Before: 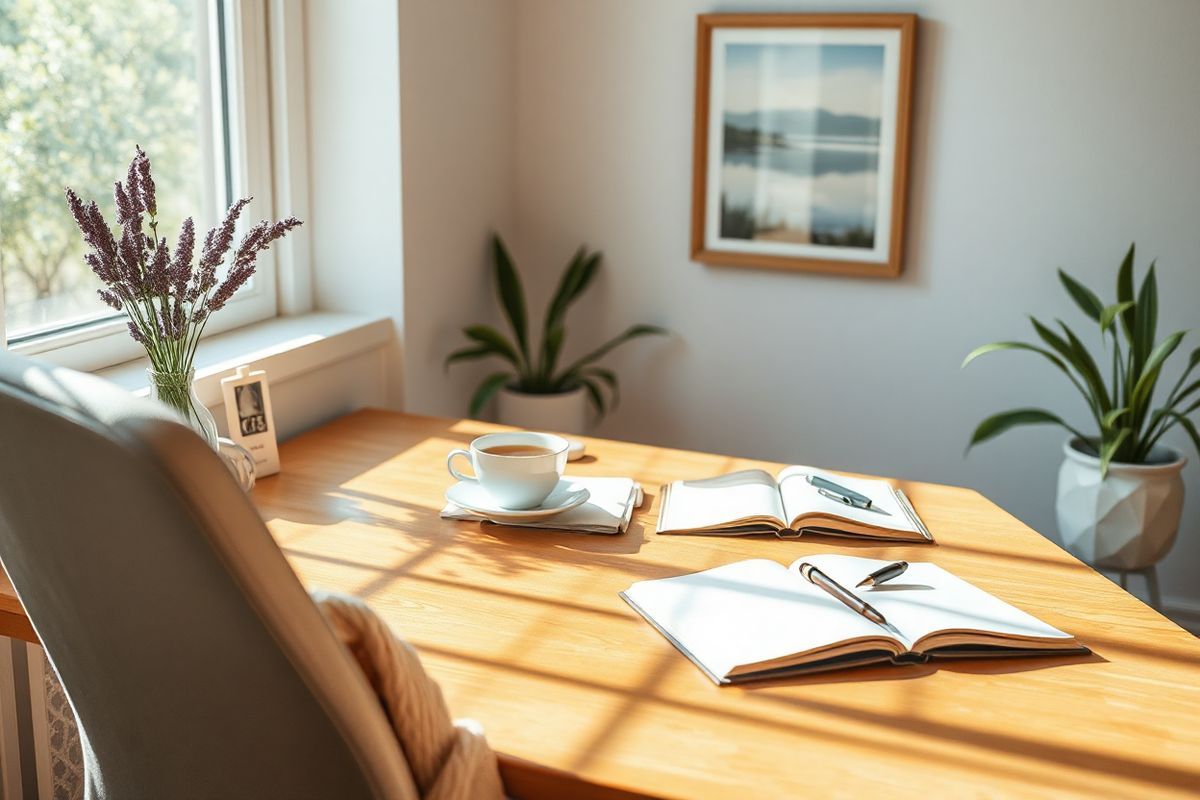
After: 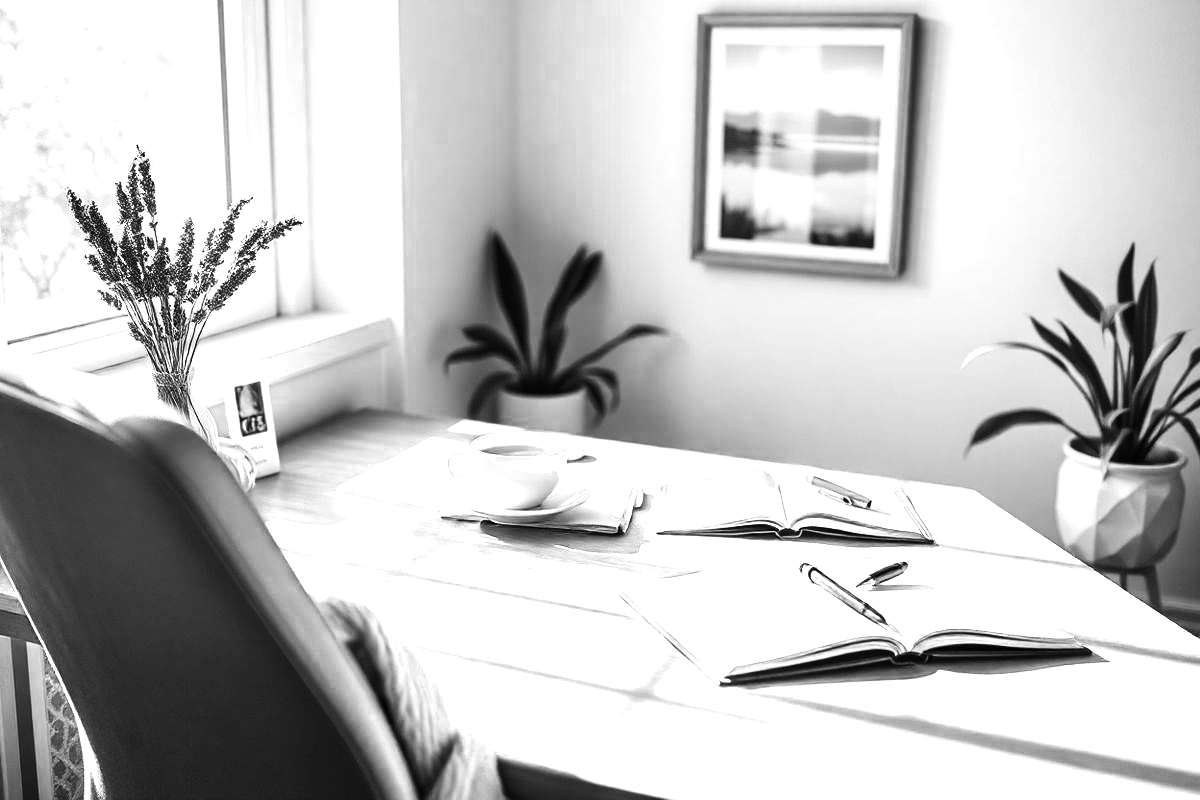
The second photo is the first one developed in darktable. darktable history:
exposure: exposure 1 EV, compensate highlight preservation false
contrast brightness saturation: contrast 0.243, brightness -0.232, saturation 0.147
color zones: curves: ch0 [(0.004, 0.588) (0.116, 0.636) (0.259, 0.476) (0.423, 0.464) (0.75, 0.5)]; ch1 [(0, 0) (0.143, 0) (0.286, 0) (0.429, 0) (0.571, 0) (0.714, 0) (0.857, 0)]
